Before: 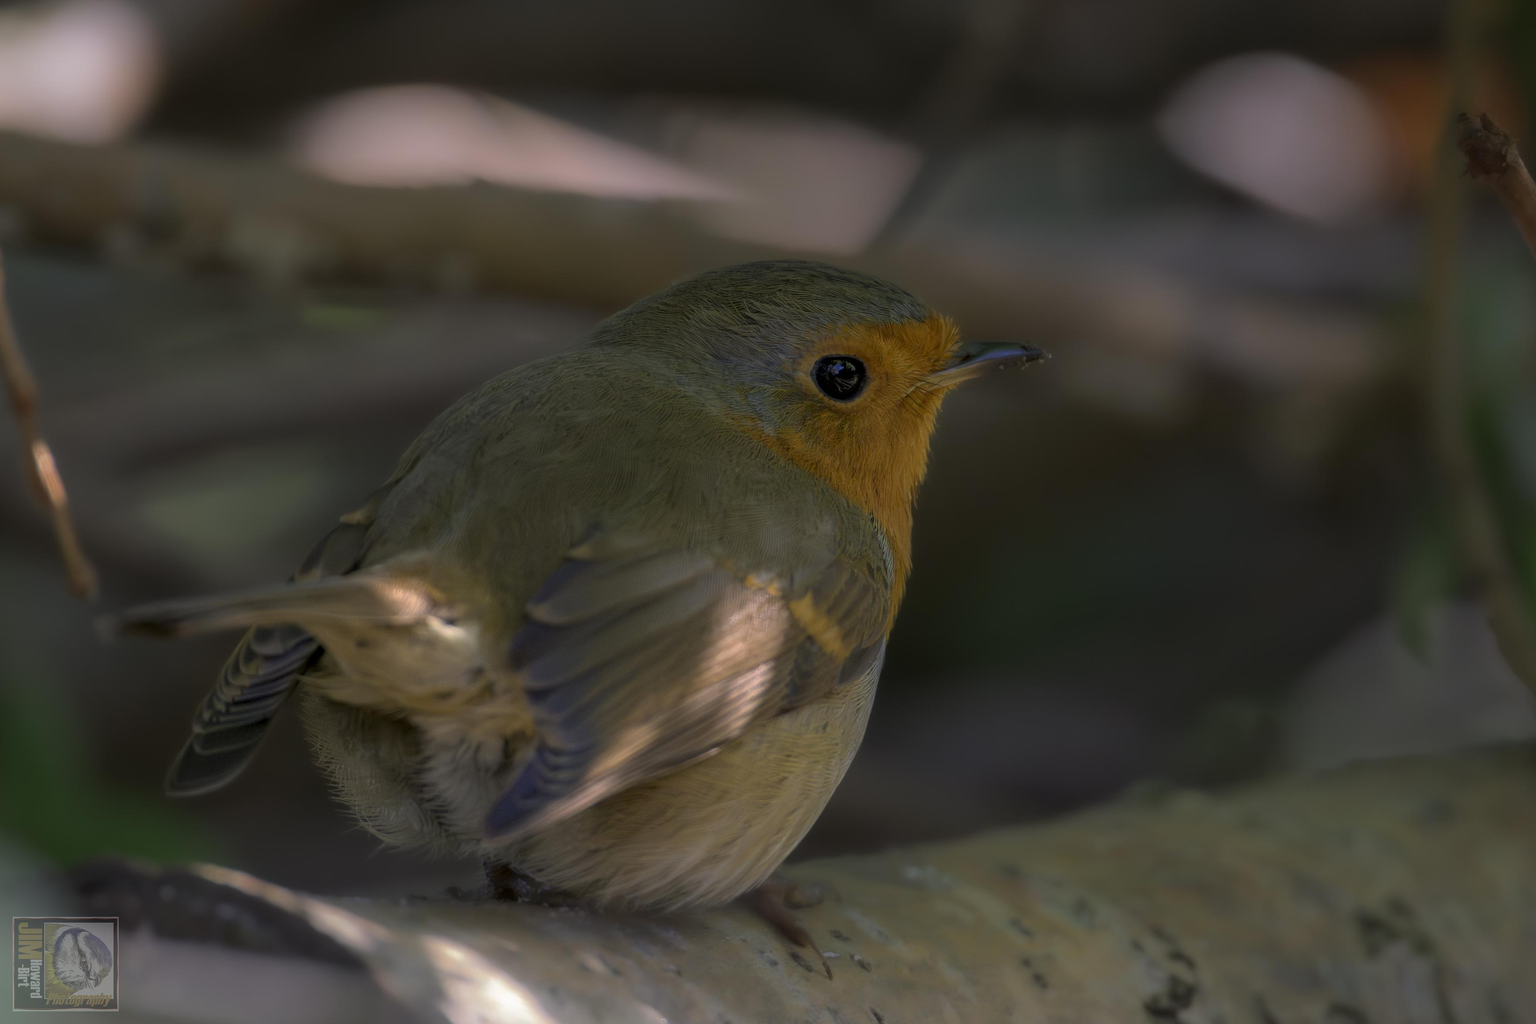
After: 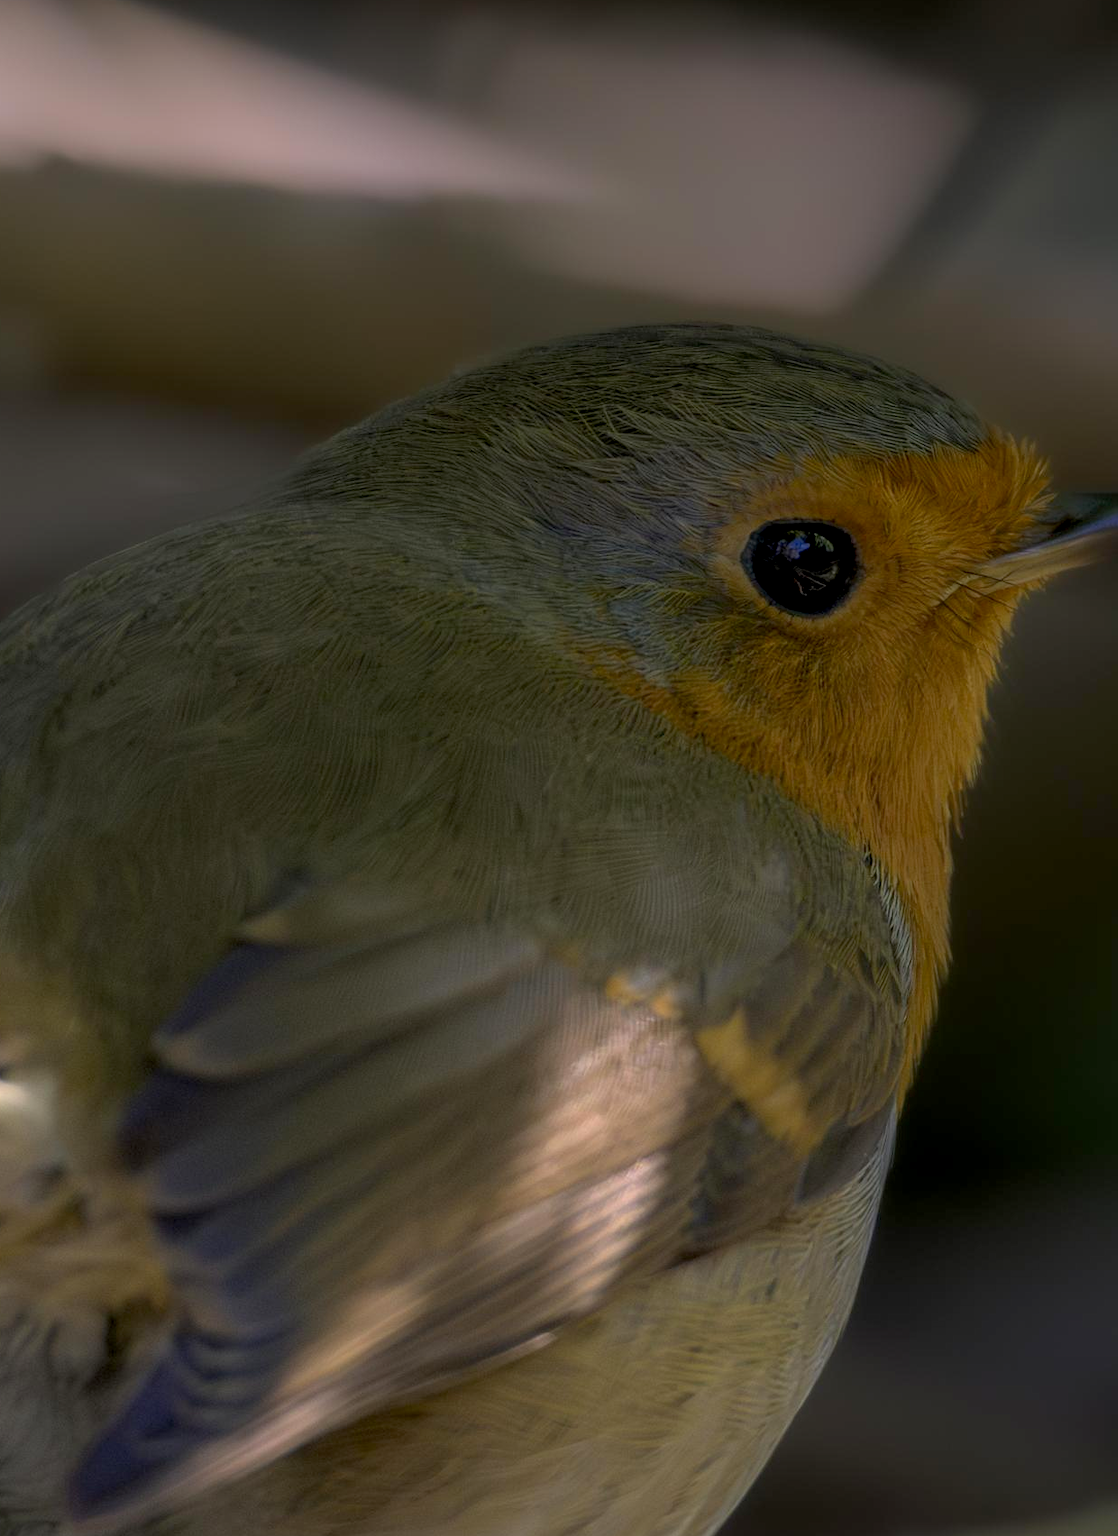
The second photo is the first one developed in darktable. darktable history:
exposure: black level correction 0.007, exposure 0.093 EV, compensate highlight preservation false
crop and rotate: left 29.476%, top 10.214%, right 35.32%, bottom 17.333%
